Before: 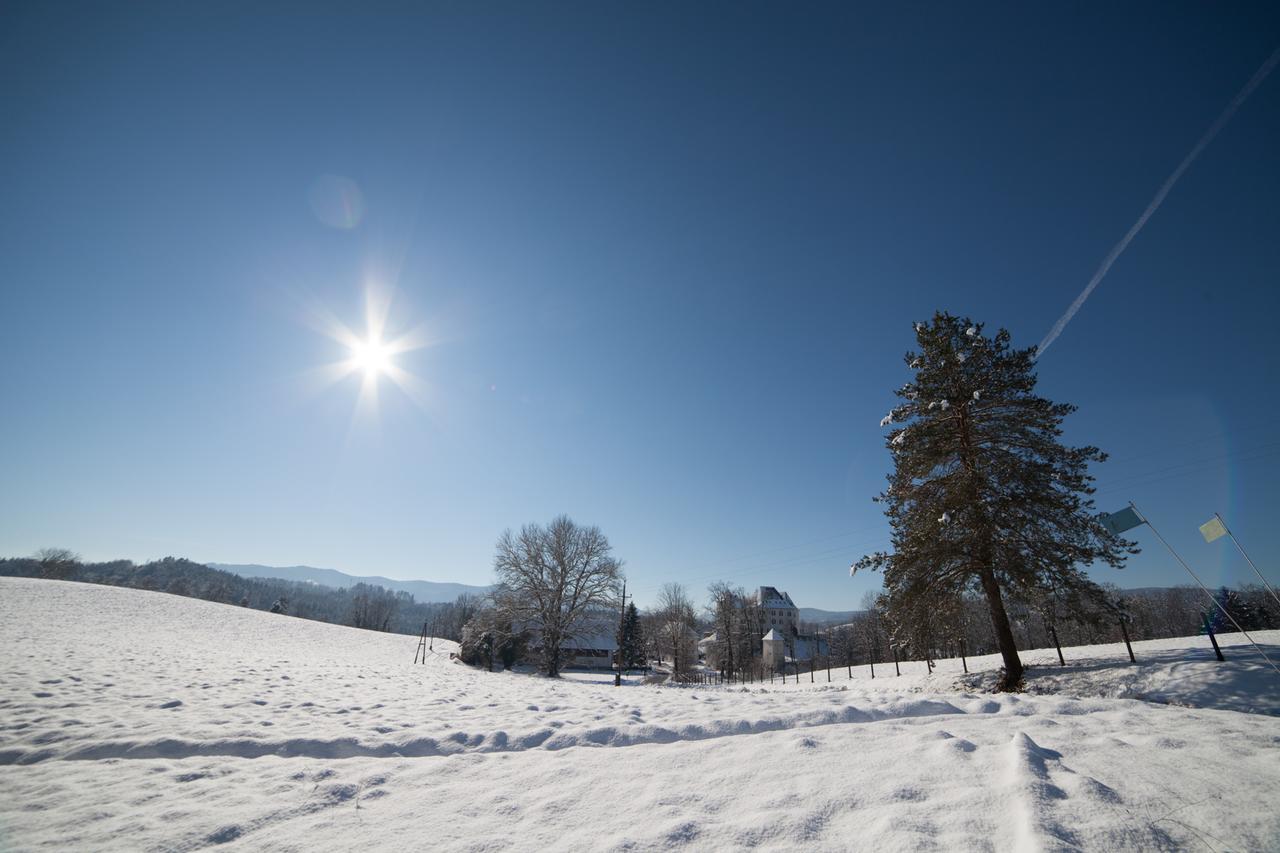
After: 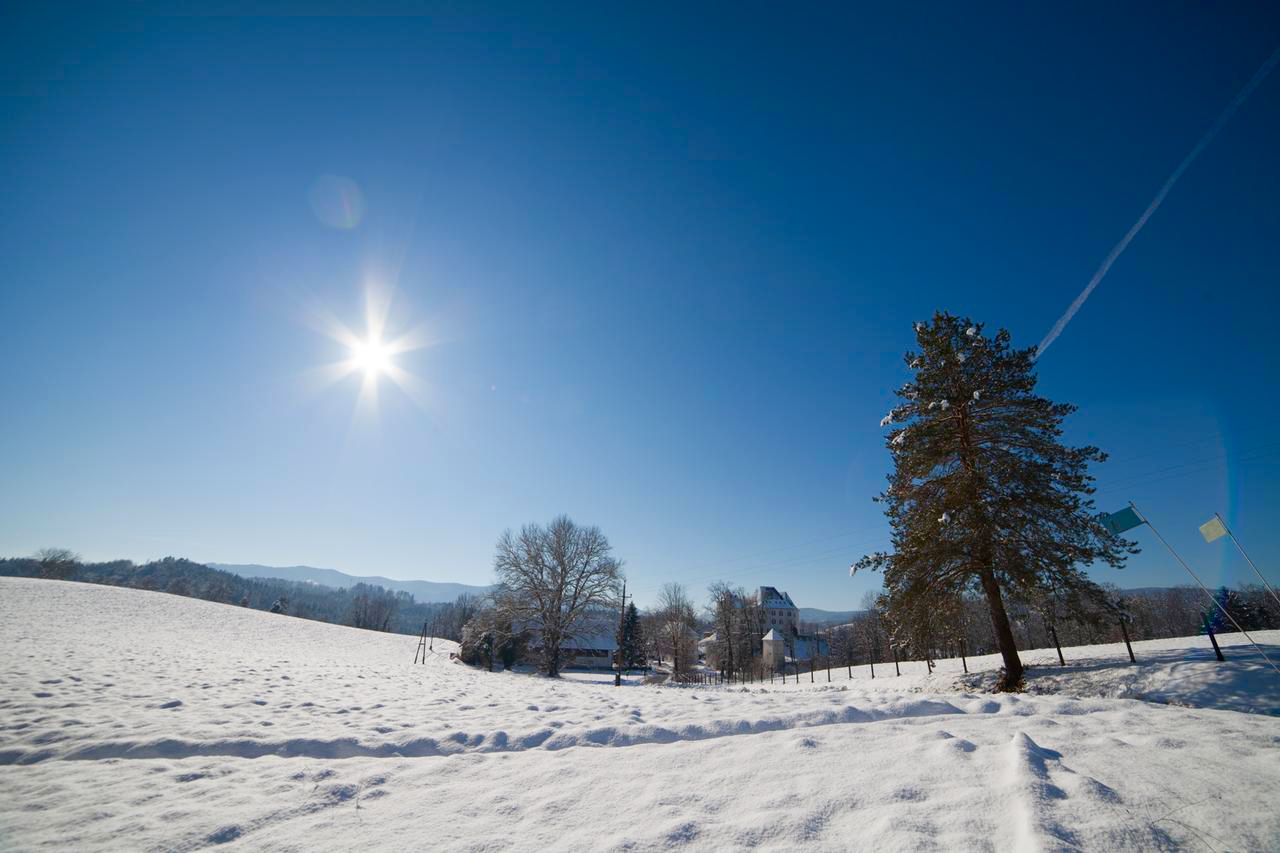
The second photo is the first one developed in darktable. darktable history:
color zones: curves: ch1 [(0.309, 0.524) (0.41, 0.329) (0.508, 0.509)]; ch2 [(0.25, 0.457) (0.75, 0.5)]
color balance rgb: perceptual saturation grading › global saturation 20%, perceptual saturation grading › highlights -25%, perceptual saturation grading › shadows 50%
